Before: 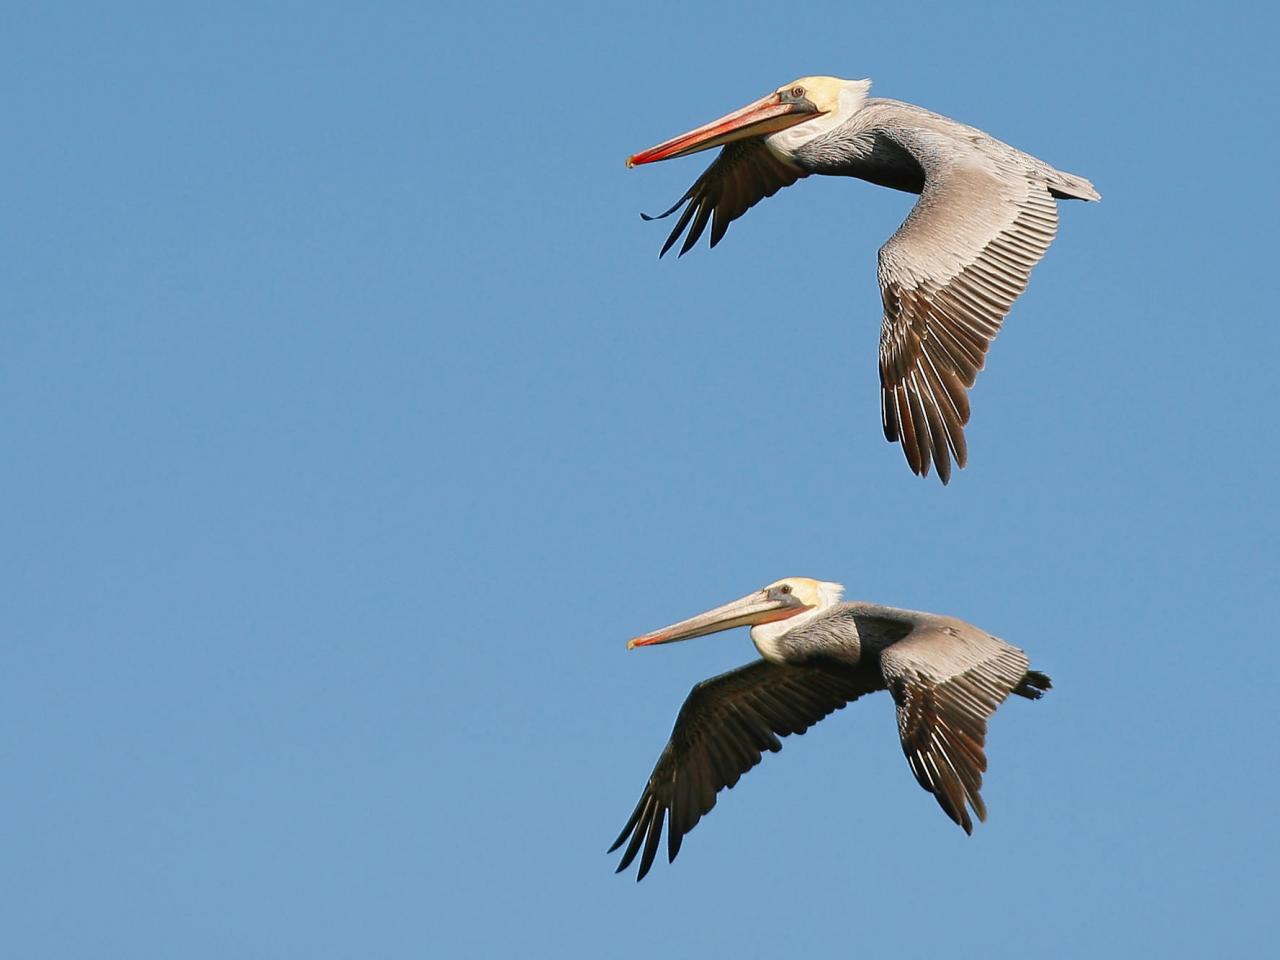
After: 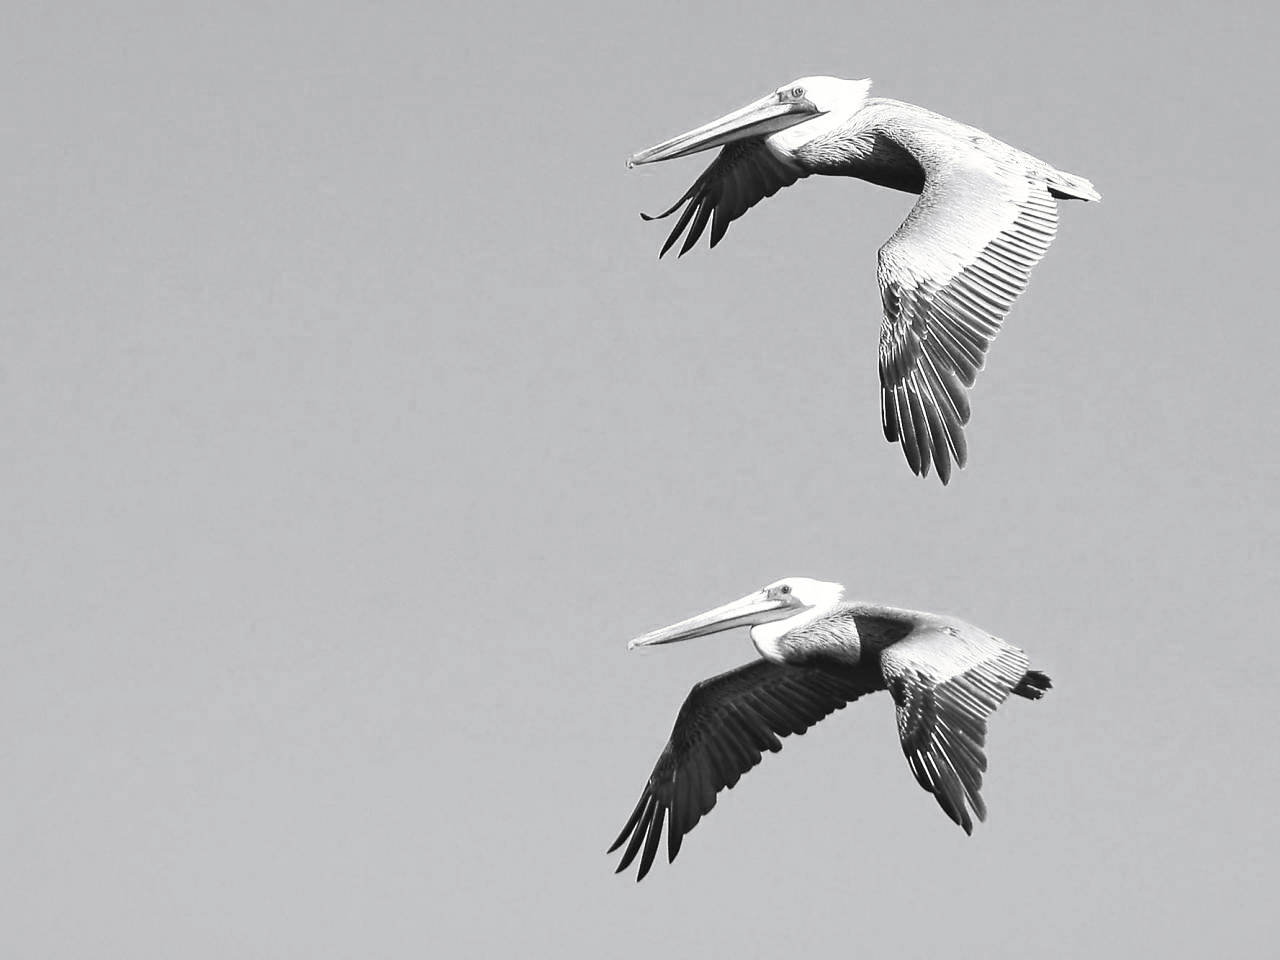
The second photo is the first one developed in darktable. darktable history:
tone curve: curves: ch0 [(0, 0) (0.003, 0.01) (0.011, 0.017) (0.025, 0.035) (0.044, 0.068) (0.069, 0.109) (0.1, 0.144) (0.136, 0.185) (0.177, 0.231) (0.224, 0.279) (0.277, 0.346) (0.335, 0.42) (0.399, 0.5) (0.468, 0.603) (0.543, 0.712) (0.623, 0.808) (0.709, 0.883) (0.801, 0.957) (0.898, 0.993) (1, 1)], preserve colors none
color look up table: target L [78.07, 90.24, 100, 81.33, 75.15, 74.78, 71.84, 98.62, 53.98, 63.98, 54.24, 64.74, 51.42, 26.5, 7.906, 200, 90.24, 82.41, 79.88, 77.34, 65.87, 79.52, 80.24, 45.63, 51.62, 42.92, 13.87, 98.62, 85.98, 87.41, 90.24, 76.61, 72.21, 55.02, 50.96, 78.8, 71.84, 47.51, 32.32, 52.01, 36.57, 6.024, 1.097, 1.645, 57.48, 68.87, 64.36, 29.94, 15.48], target a [-0.002, -0.293, -0.097, 0 ×4, -1.007, 0.001, 0, 0.001, 0, 0.001, 0, 0, 0, -0.293, -0.003, 0, -0.001, 0, -0.002, -0.001, 0, 0.001, 0.001, 0, -1.007, -0.102, -0.102, -0.293, -0.002, 0, 0.001, 0.001, -0.001, 0, 0.001, 0 ×9, 0.001, 0], target b [0.027, 3.684, 1.214, 0.004 ×4, 13.26, -0.003, 0.005, -0.002, 0.005, -0.005, -0.002, -0.001, 0, 3.684, 0.028, 0.004, 0.005, 0.005, 0.027, 0.005, -0.002, -0.005, -0.002, -0.001, 13.26, 1.257, 1.253, 3.684, 0.027, 0.004, -0.002, -0.002, 0.005, 0.004, -0.002, -0.002, -0.005, 0.002, -0.001, 0, 0, 0.005, 0.005, 0.005, -0.004, -0.001], num patches 49
